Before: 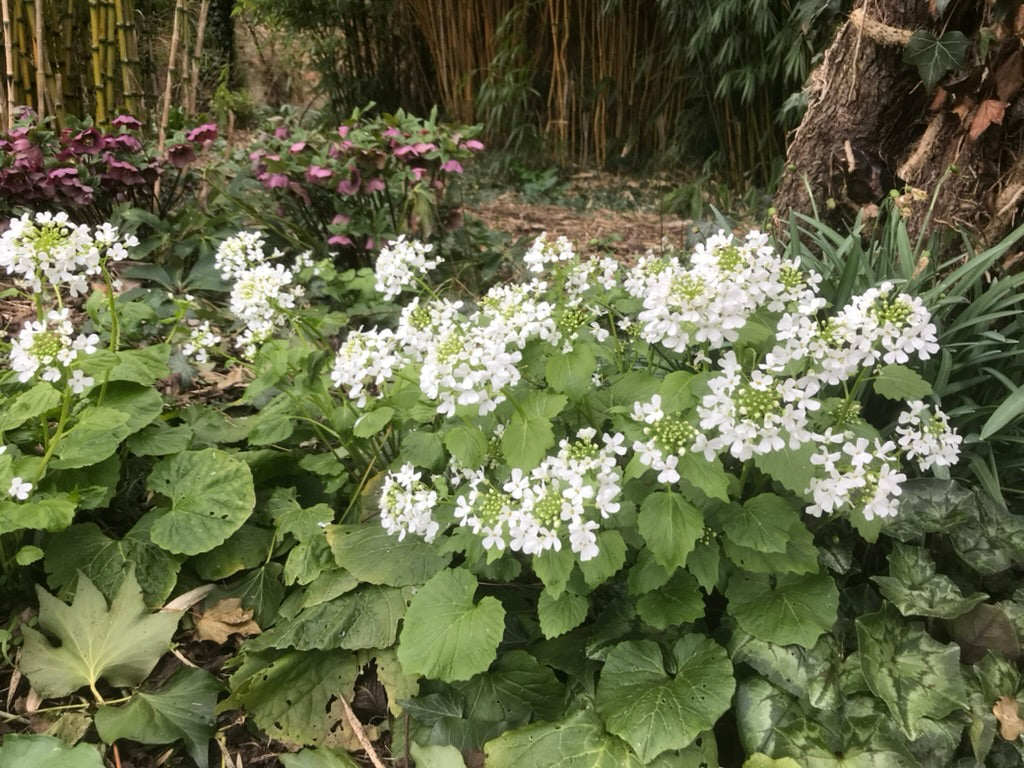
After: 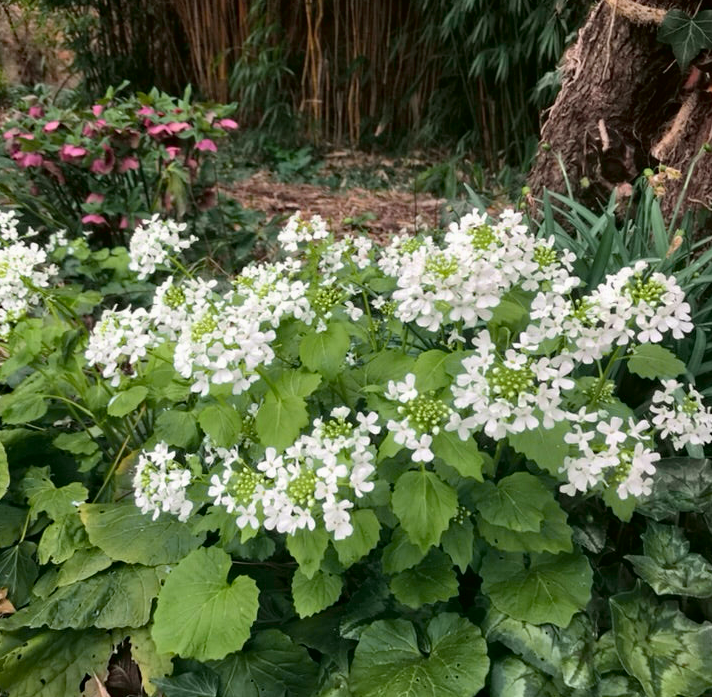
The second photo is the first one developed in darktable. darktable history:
haze removal: strength 0.29, distance 0.25, compatibility mode true, adaptive false
tone curve: curves: ch0 [(0, 0) (0.059, 0.027) (0.162, 0.125) (0.304, 0.279) (0.547, 0.532) (0.828, 0.815) (1, 0.983)]; ch1 [(0, 0) (0.23, 0.166) (0.34, 0.308) (0.371, 0.337) (0.429, 0.411) (0.477, 0.462) (0.499, 0.498) (0.529, 0.537) (0.559, 0.582) (0.743, 0.798) (1, 1)]; ch2 [(0, 0) (0.431, 0.414) (0.498, 0.503) (0.524, 0.528) (0.568, 0.546) (0.6, 0.597) (0.634, 0.645) (0.728, 0.742) (1, 1)], color space Lab, independent channels, preserve colors none
crop and rotate: left 24.034%, top 2.838%, right 6.406%, bottom 6.299%
